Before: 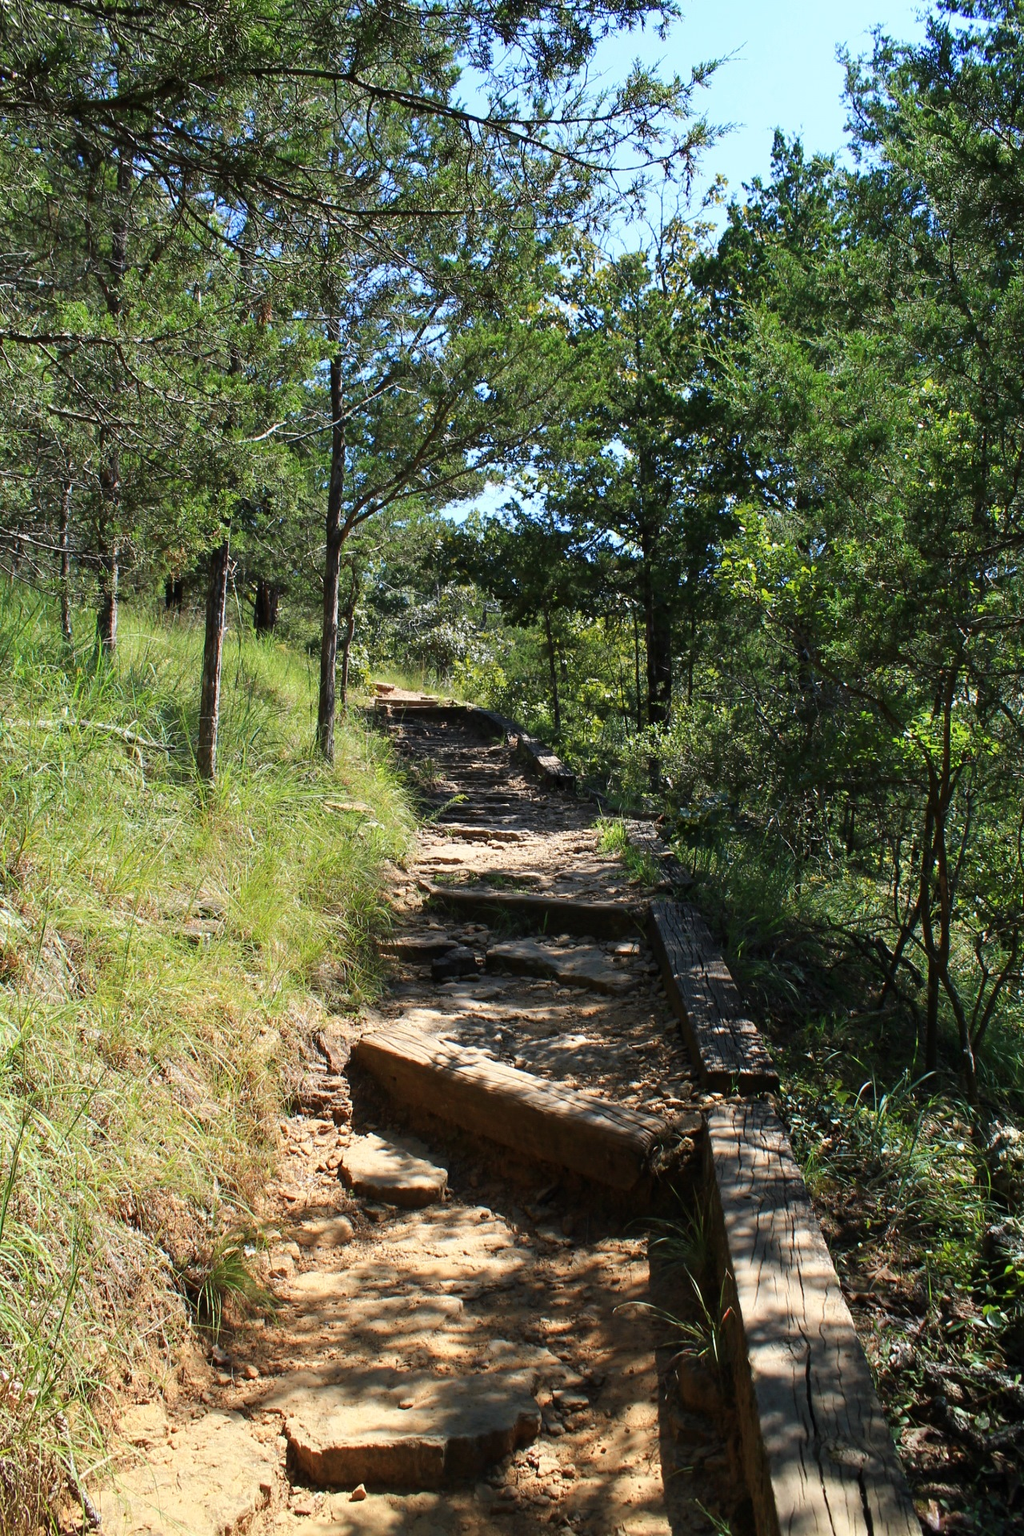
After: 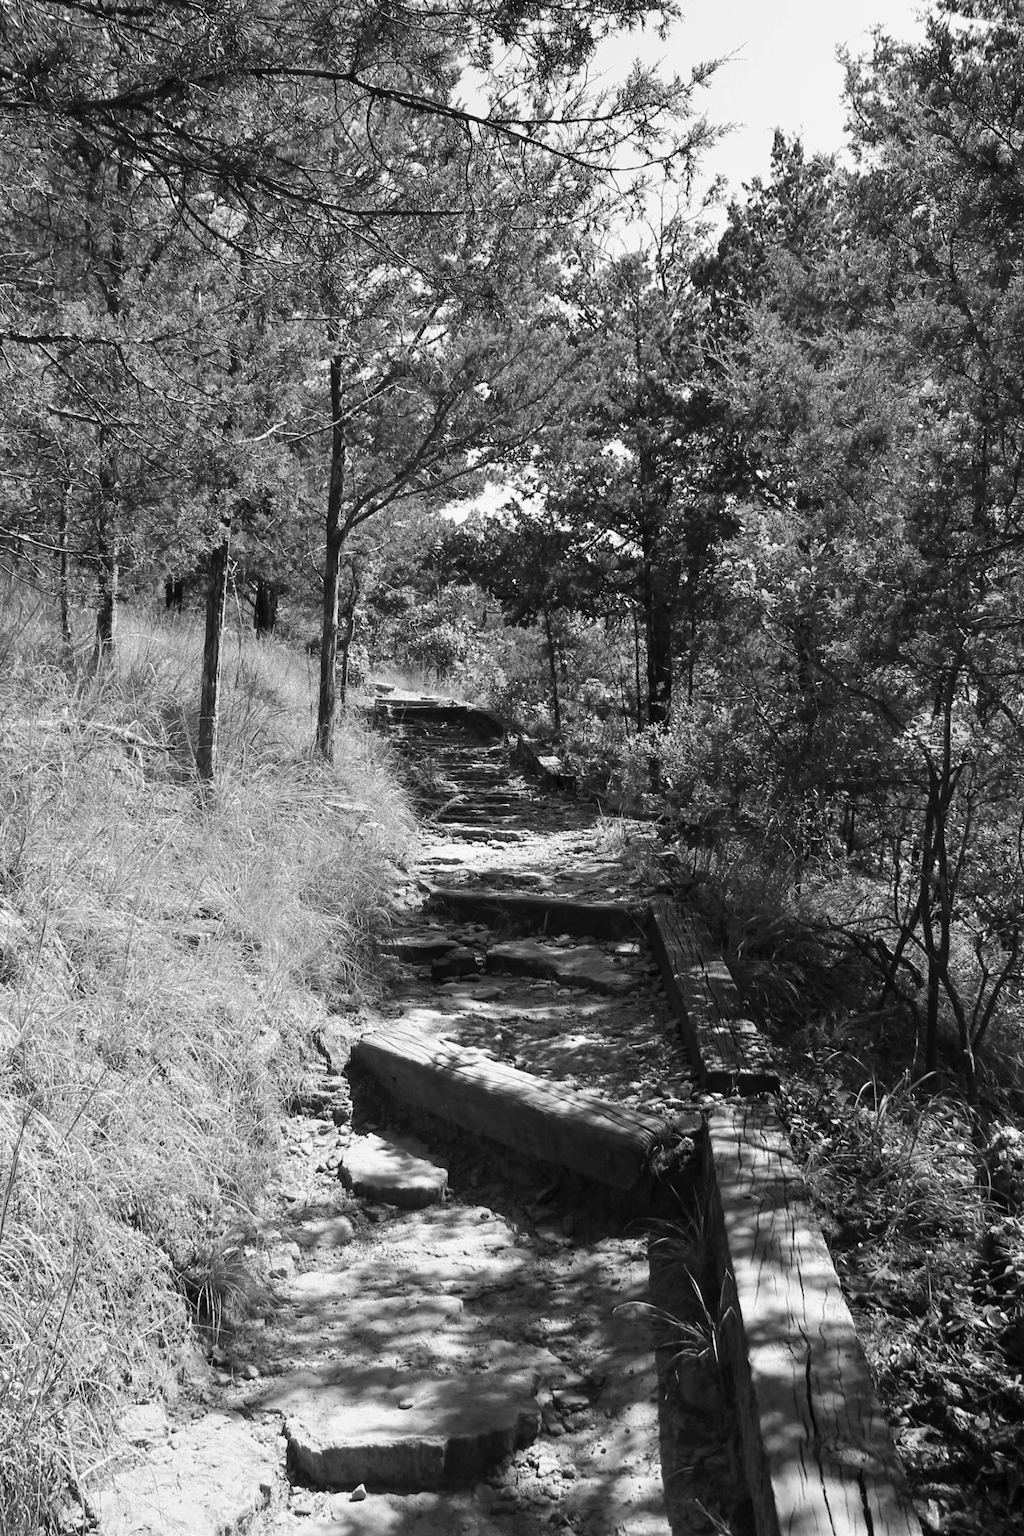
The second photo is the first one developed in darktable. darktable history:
contrast brightness saturation: contrast 0.03, brightness 0.06, saturation 0.13
monochrome: on, module defaults
